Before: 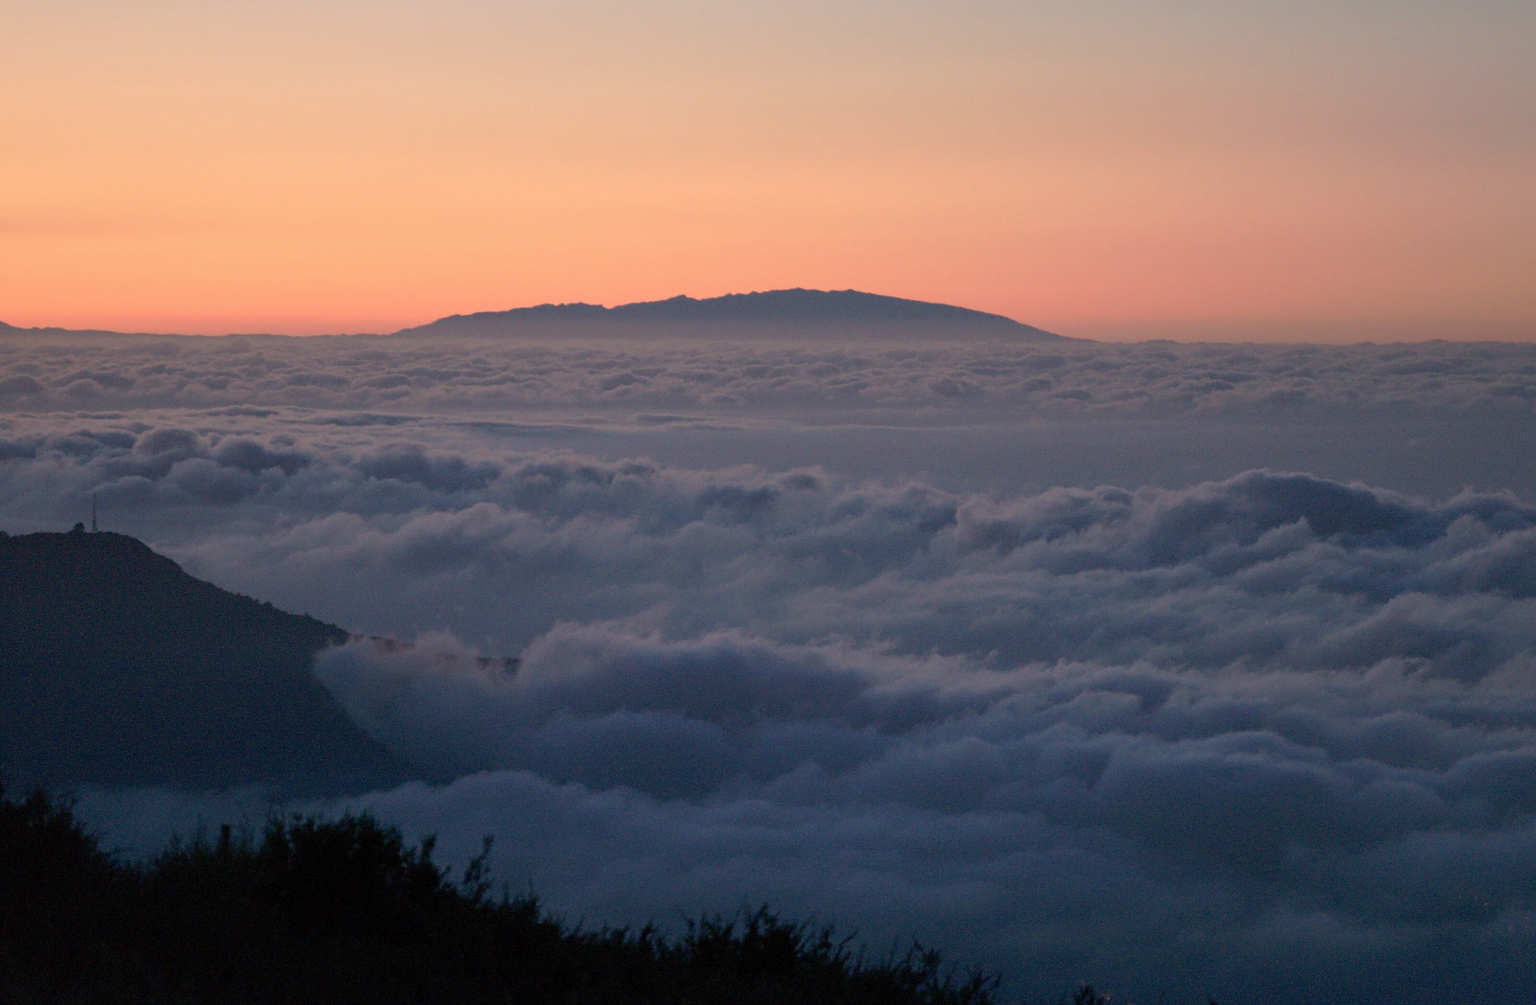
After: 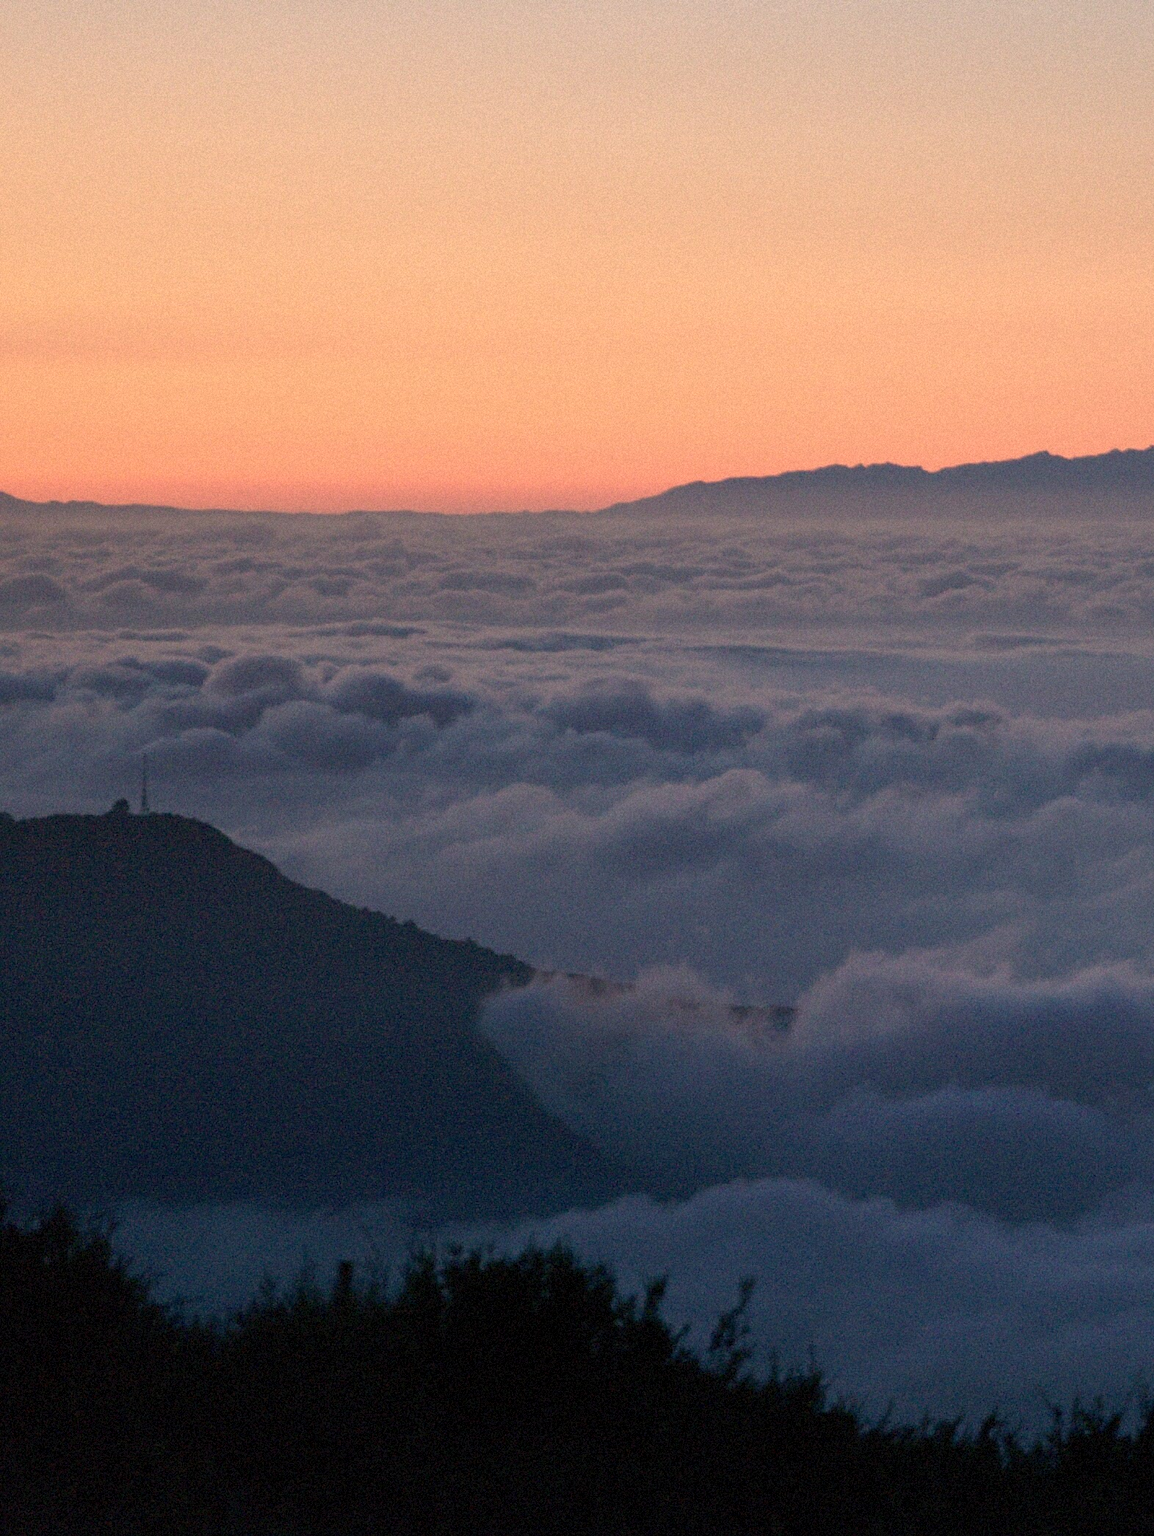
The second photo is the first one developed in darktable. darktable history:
crop and rotate: left 0%, top 0%, right 50.845%
grain: mid-tones bias 0%
